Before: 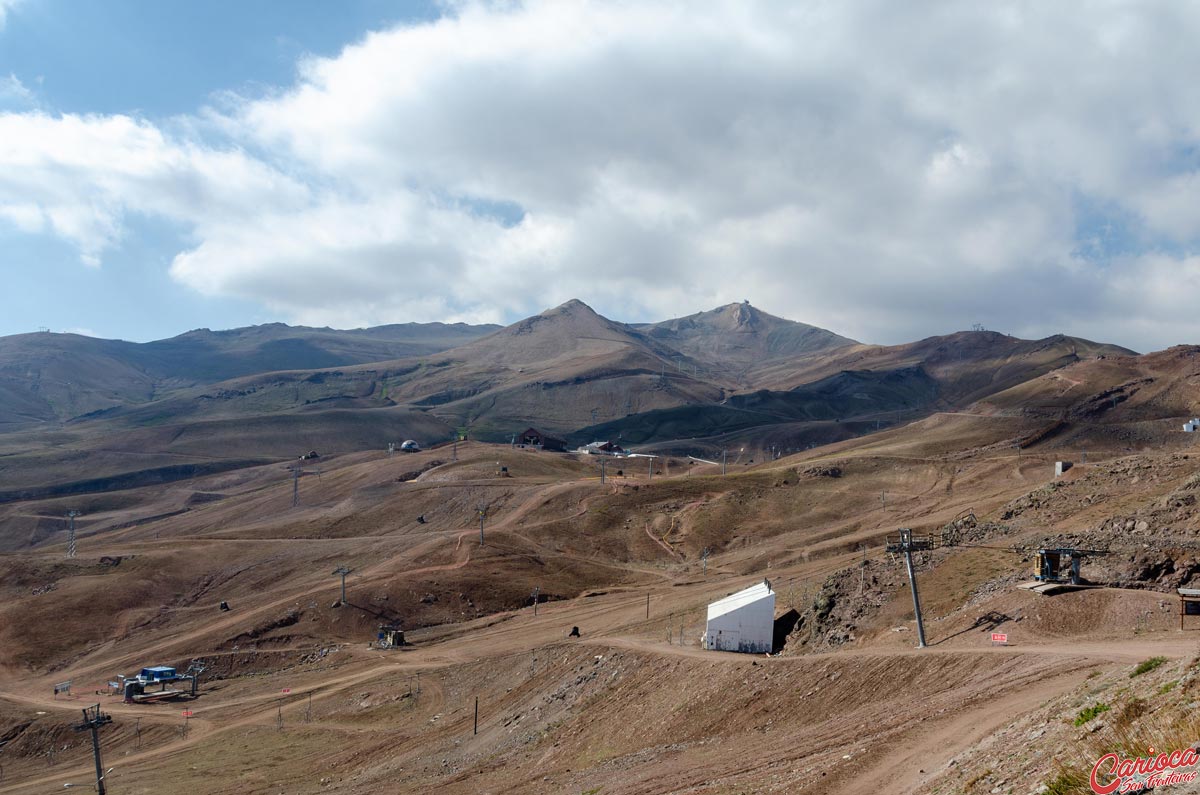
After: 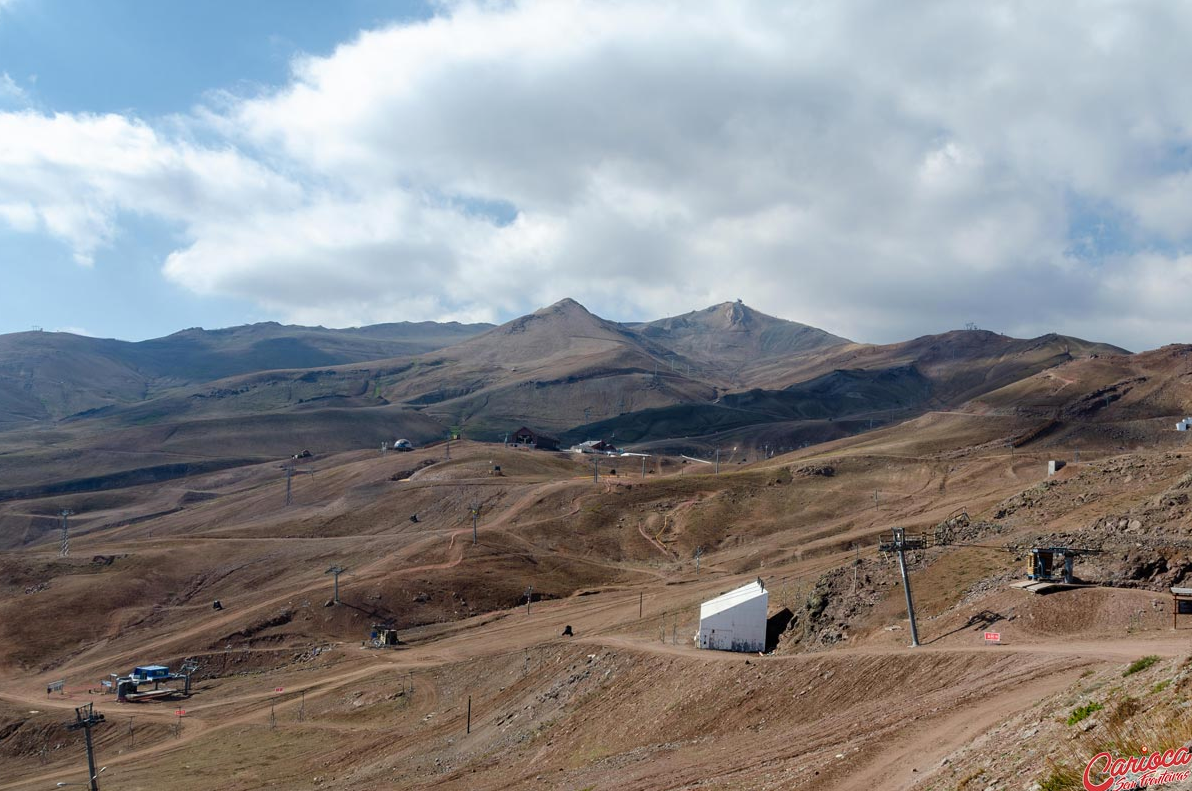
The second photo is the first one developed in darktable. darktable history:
vibrance: on, module defaults
crop and rotate: left 0.614%, top 0.179%, bottom 0.309%
